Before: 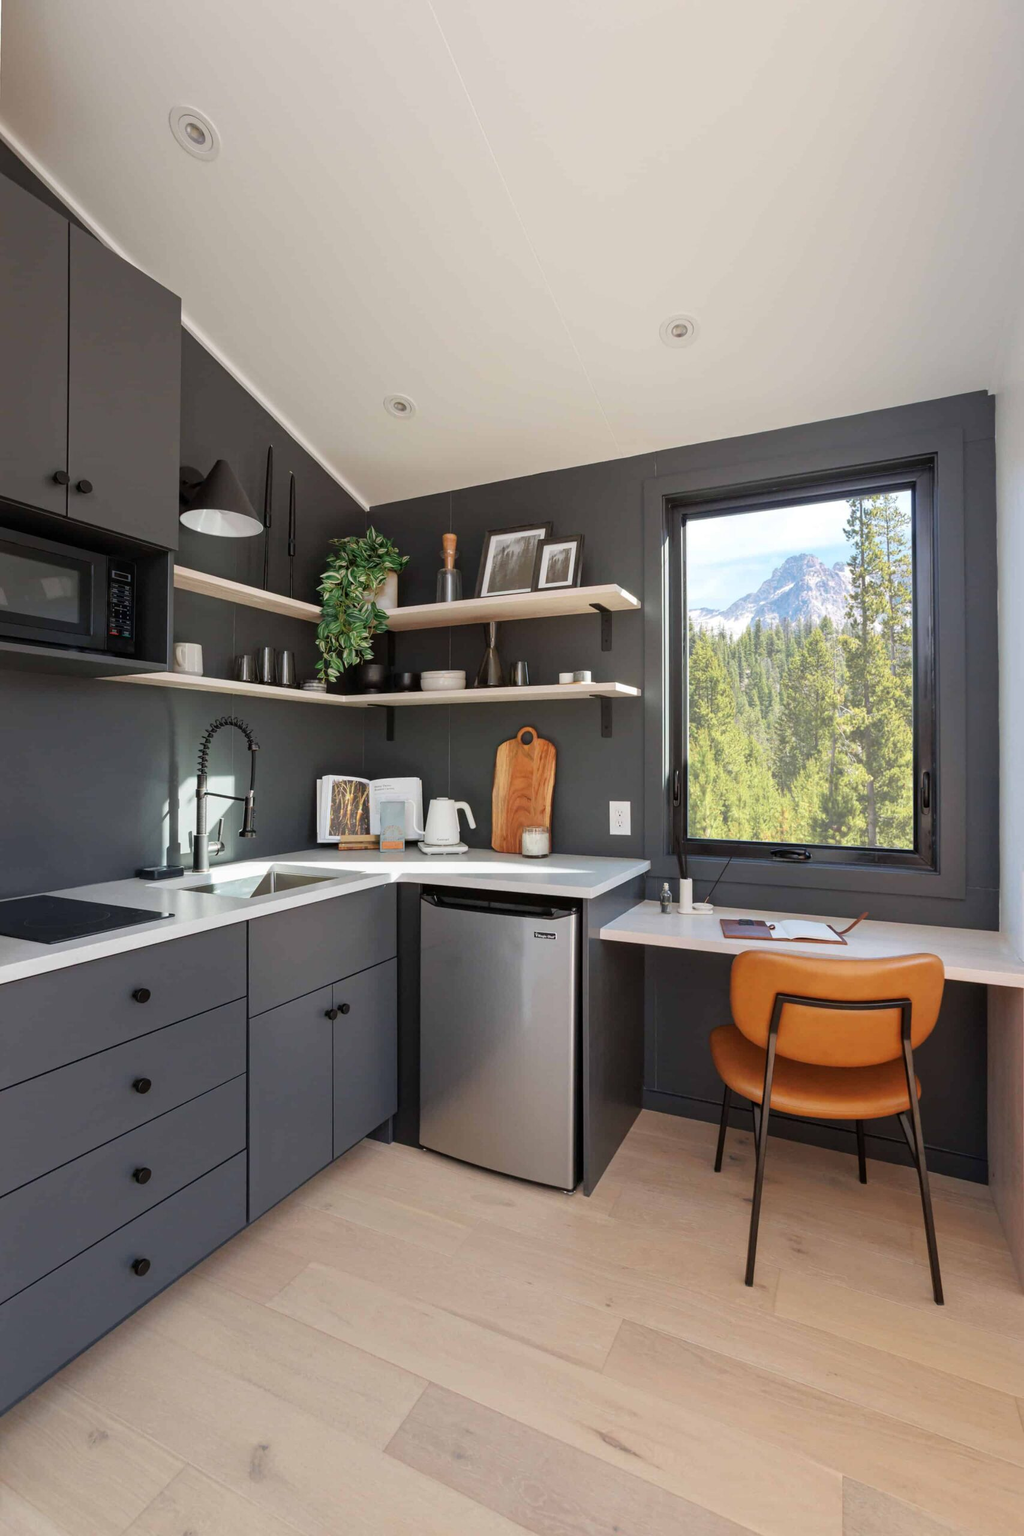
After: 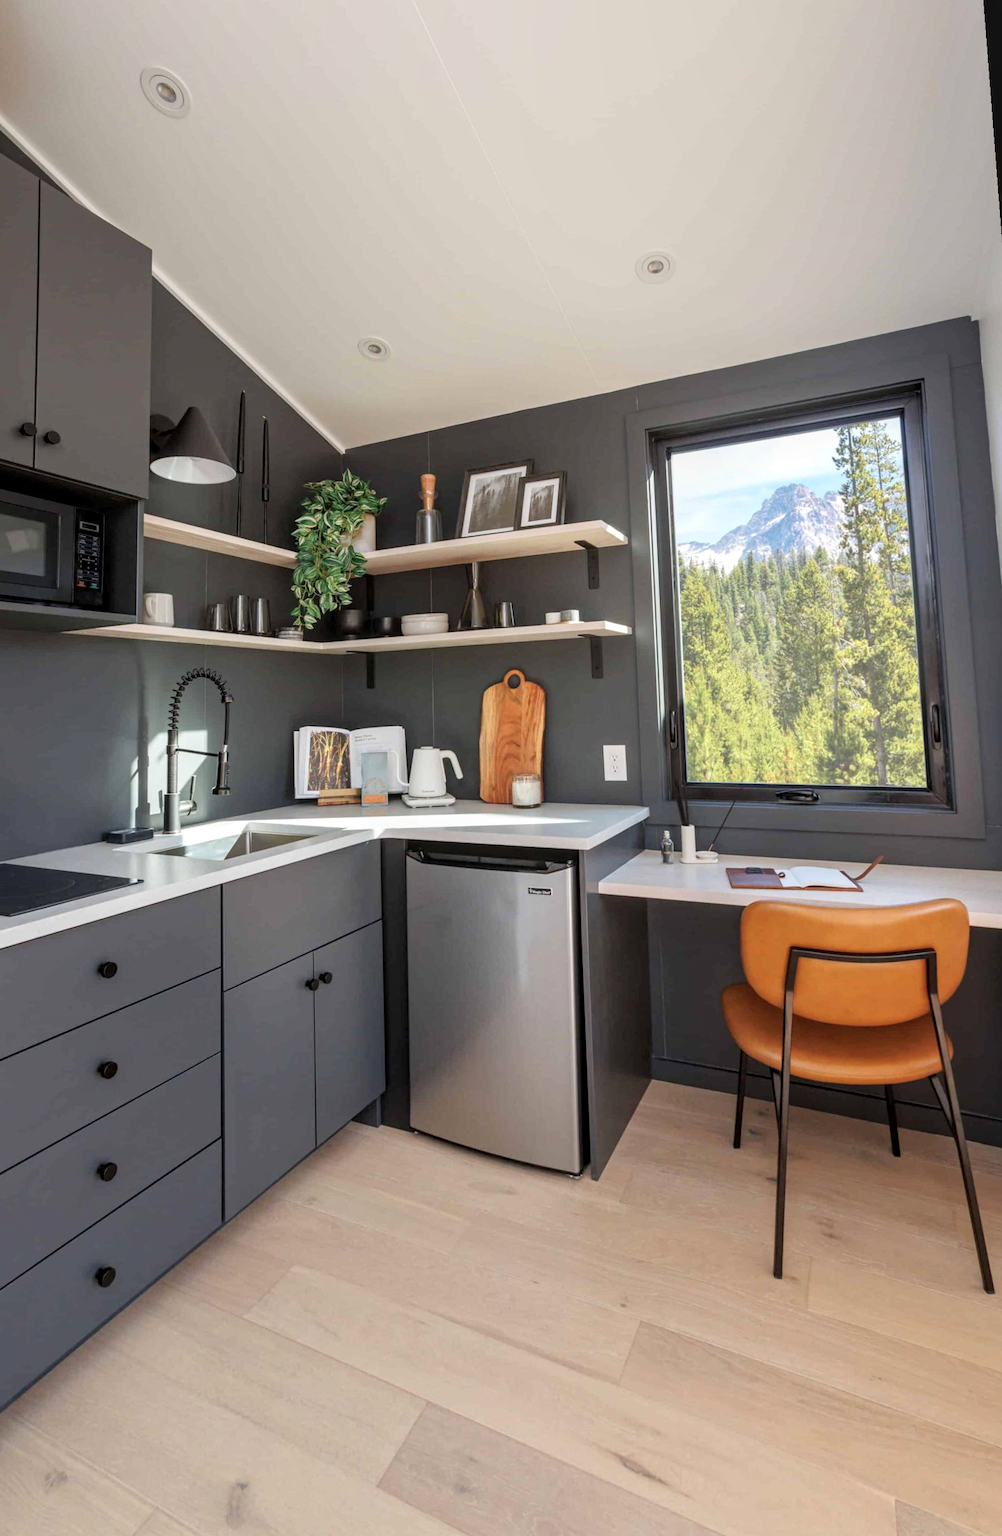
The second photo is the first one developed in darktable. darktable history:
color balance rgb: global vibrance 10%
contrast brightness saturation: contrast 0.05, brightness 0.06, saturation 0.01
rotate and perspective: rotation -1.68°, lens shift (vertical) -0.146, crop left 0.049, crop right 0.912, crop top 0.032, crop bottom 0.96
local contrast: on, module defaults
